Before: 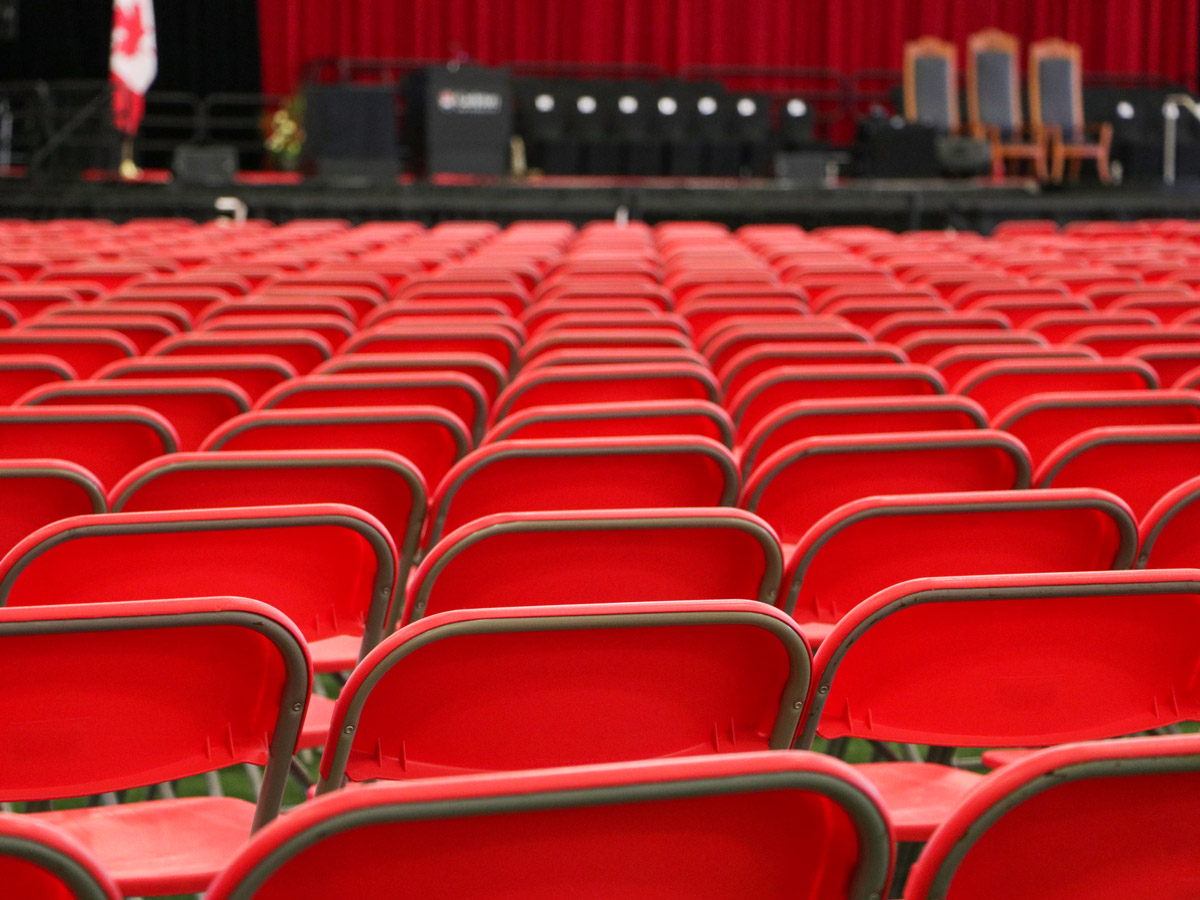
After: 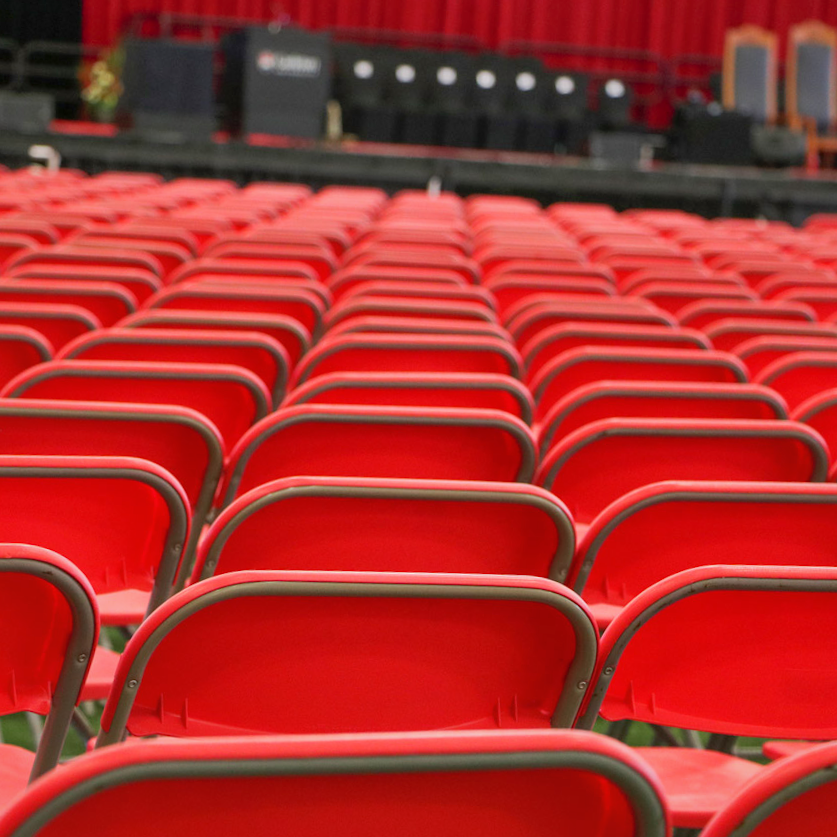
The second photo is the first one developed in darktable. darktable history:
crop and rotate: angle -3.27°, left 14.277%, top 0.028%, right 10.766%, bottom 0.028%
shadows and highlights: on, module defaults
rotate and perspective: crop left 0, crop top 0
